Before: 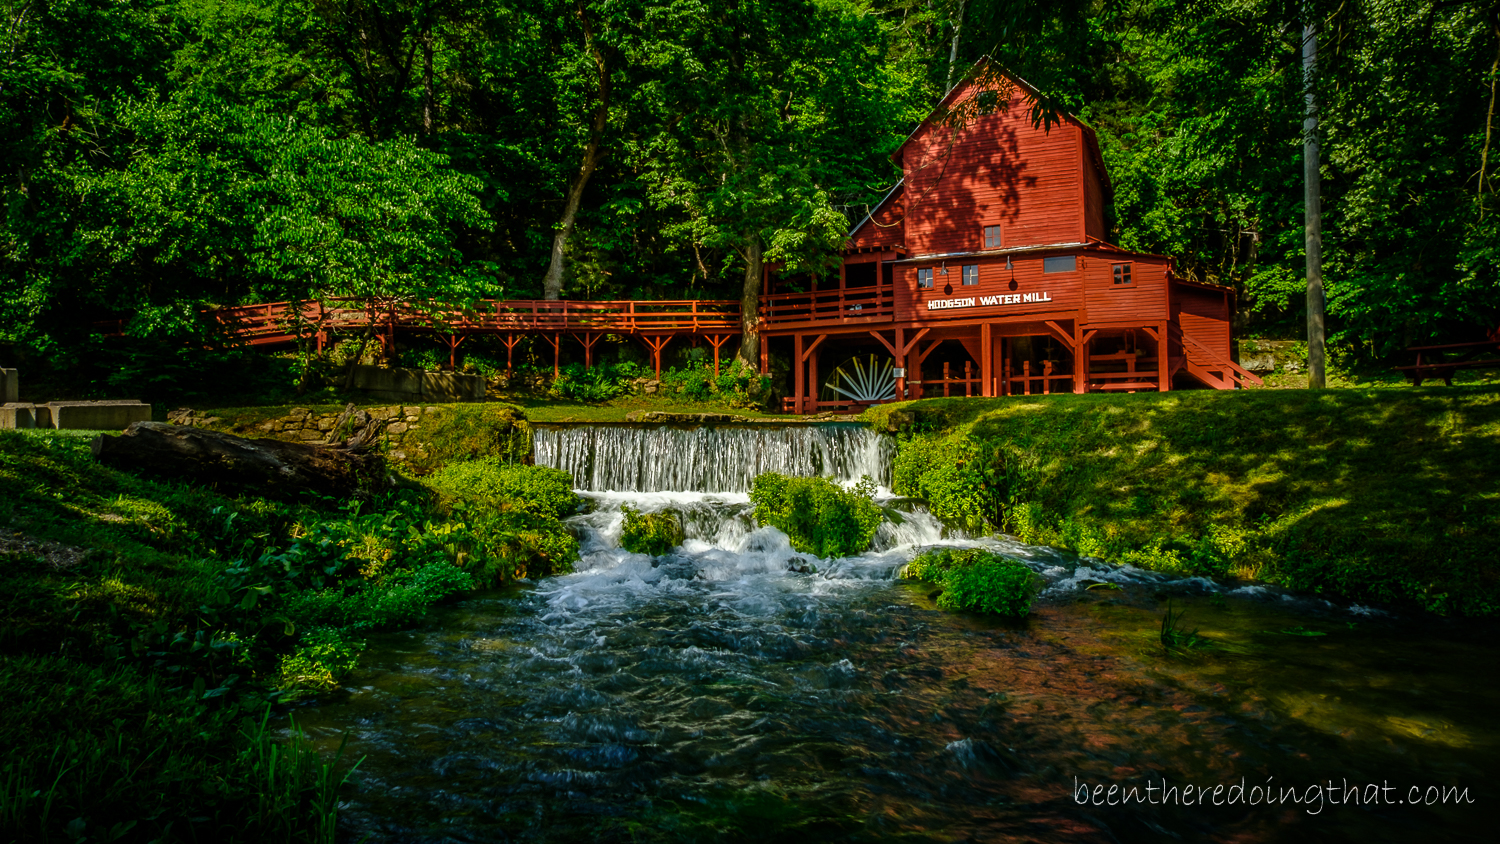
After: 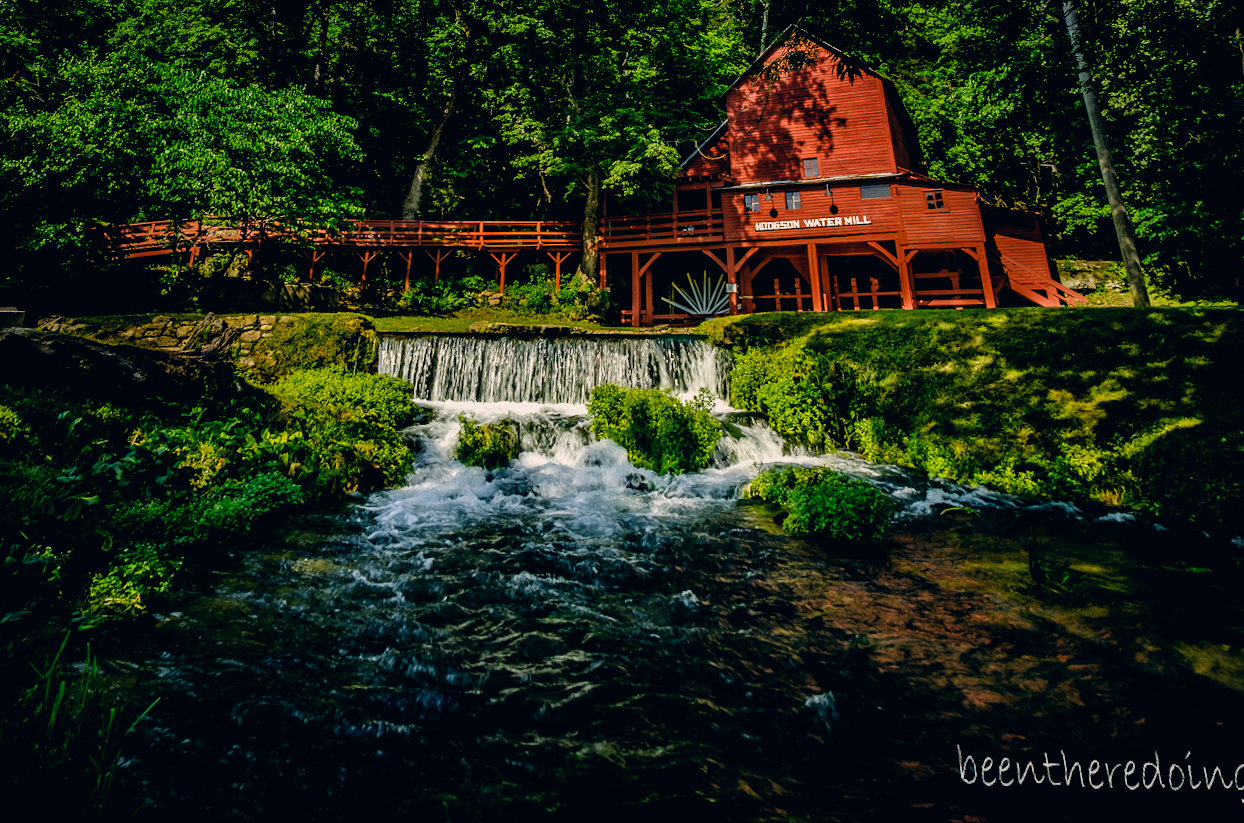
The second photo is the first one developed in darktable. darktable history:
rotate and perspective: rotation 0.72°, lens shift (vertical) -0.352, lens shift (horizontal) -0.051, crop left 0.152, crop right 0.859, crop top 0.019, crop bottom 0.964
exposure: exposure 0.2 EV, compensate highlight preservation false
color correction: highlights a* 5.38, highlights b* 5.3, shadows a* -4.26, shadows b* -5.11
filmic rgb: black relative exposure -5 EV, white relative exposure 3.5 EV, hardness 3.19, contrast 1.2, highlights saturation mix -50%
